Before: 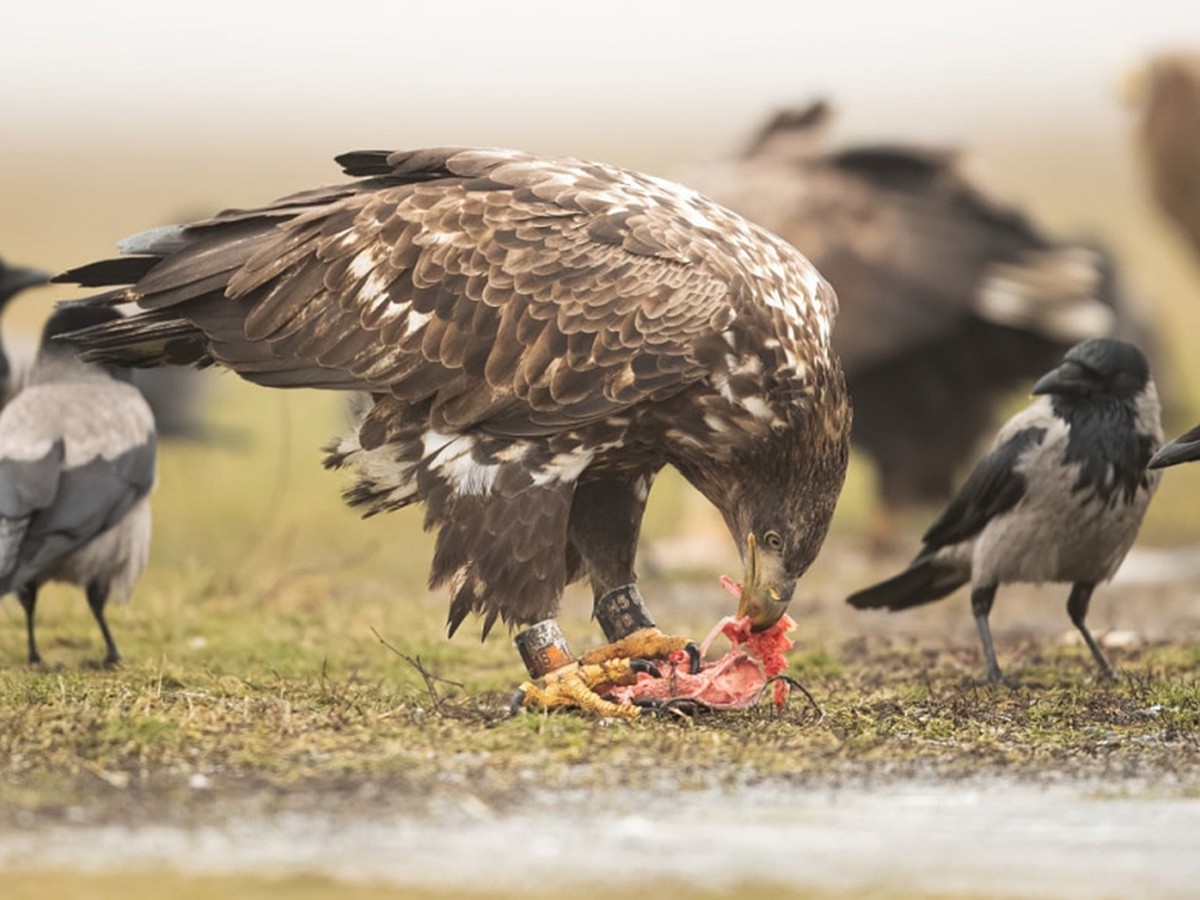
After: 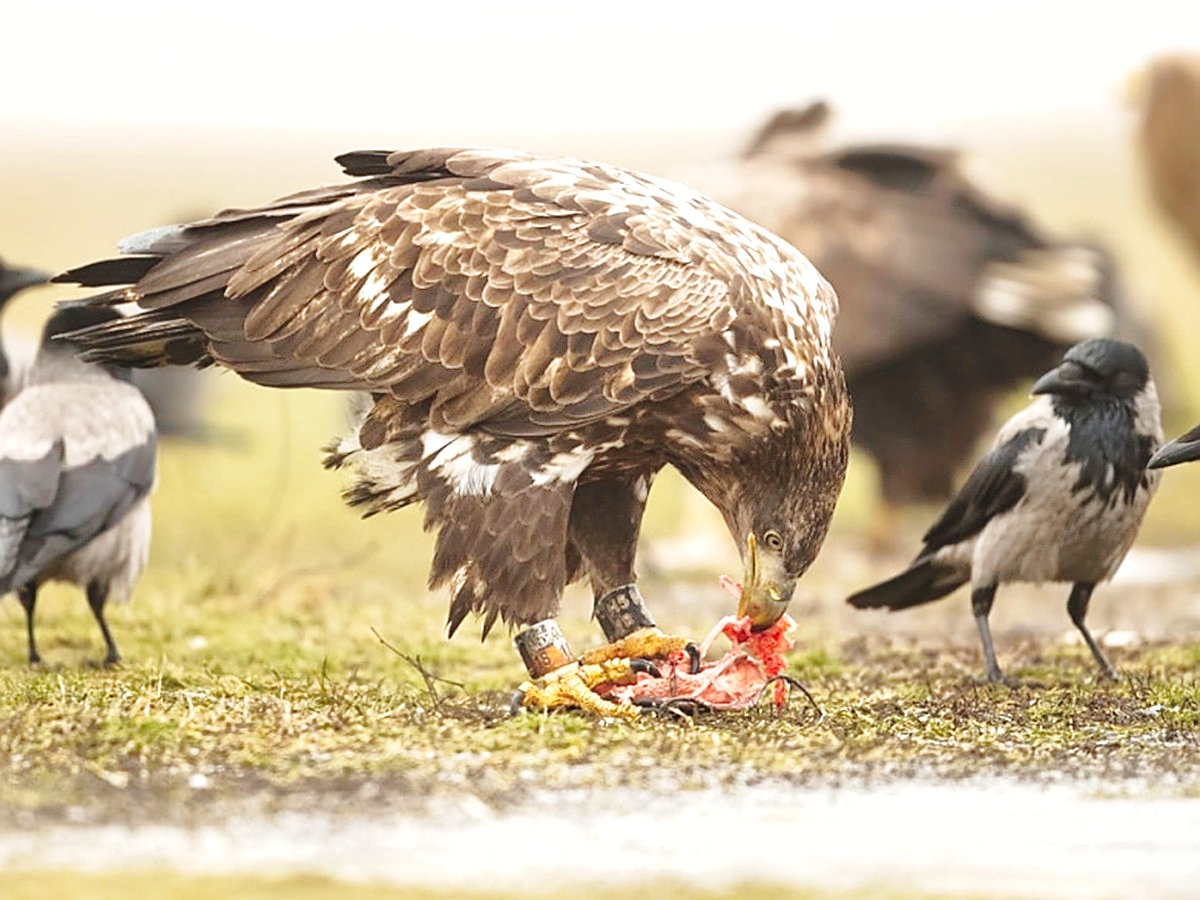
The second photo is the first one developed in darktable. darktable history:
shadows and highlights: on, module defaults
exposure: black level correction 0.001, exposure 0.499 EV, compensate highlight preservation false
base curve: curves: ch0 [(0, 0) (0.036, 0.025) (0.121, 0.166) (0.206, 0.329) (0.605, 0.79) (1, 1)], preserve colors none
sharpen: on, module defaults
